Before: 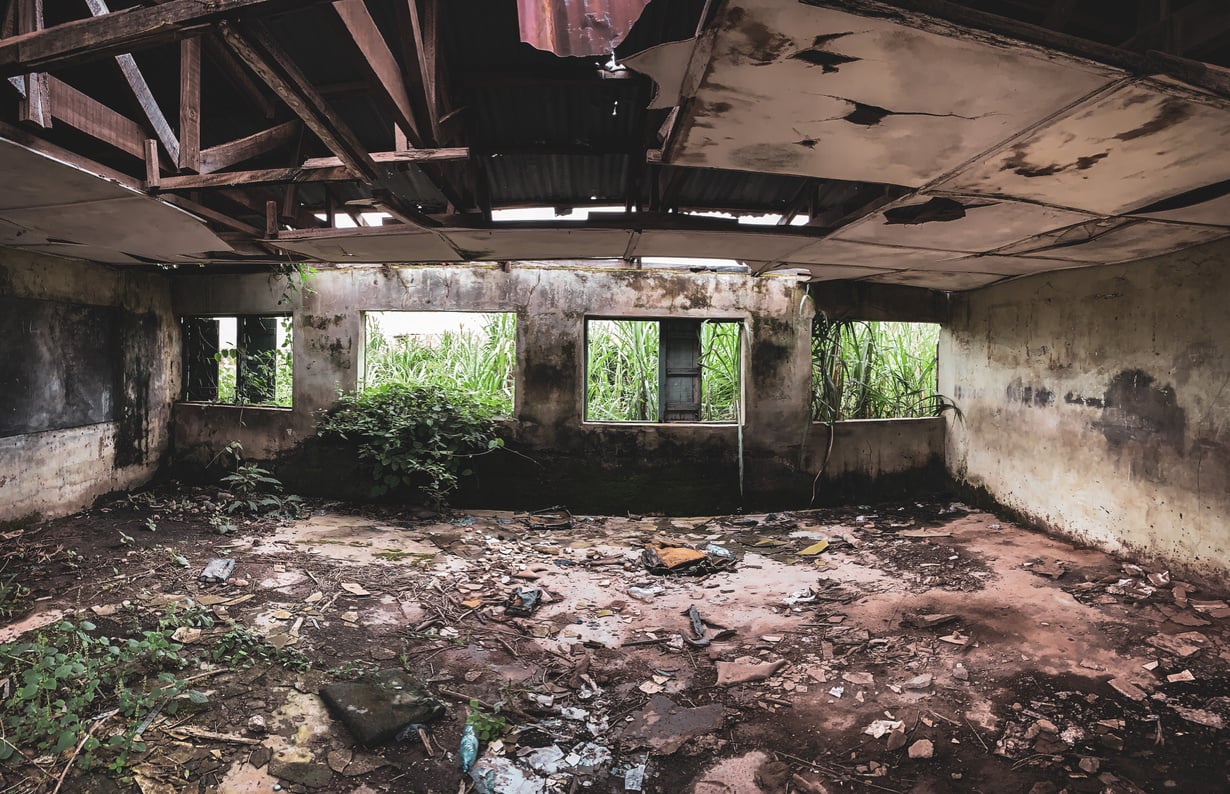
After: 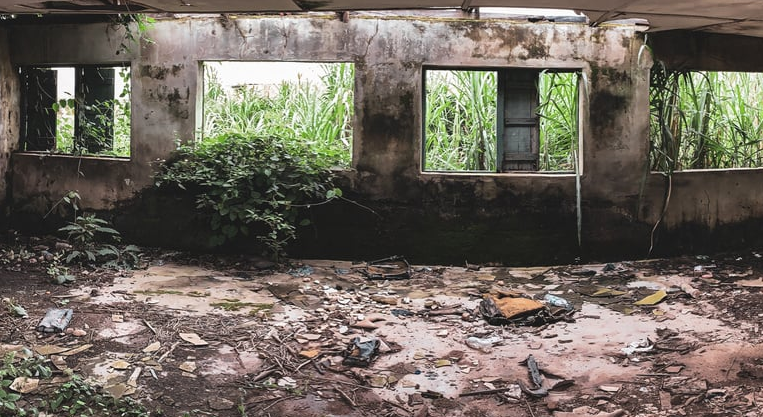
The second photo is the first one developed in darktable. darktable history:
crop: left 13.244%, top 31.566%, right 24.67%, bottom 15.881%
